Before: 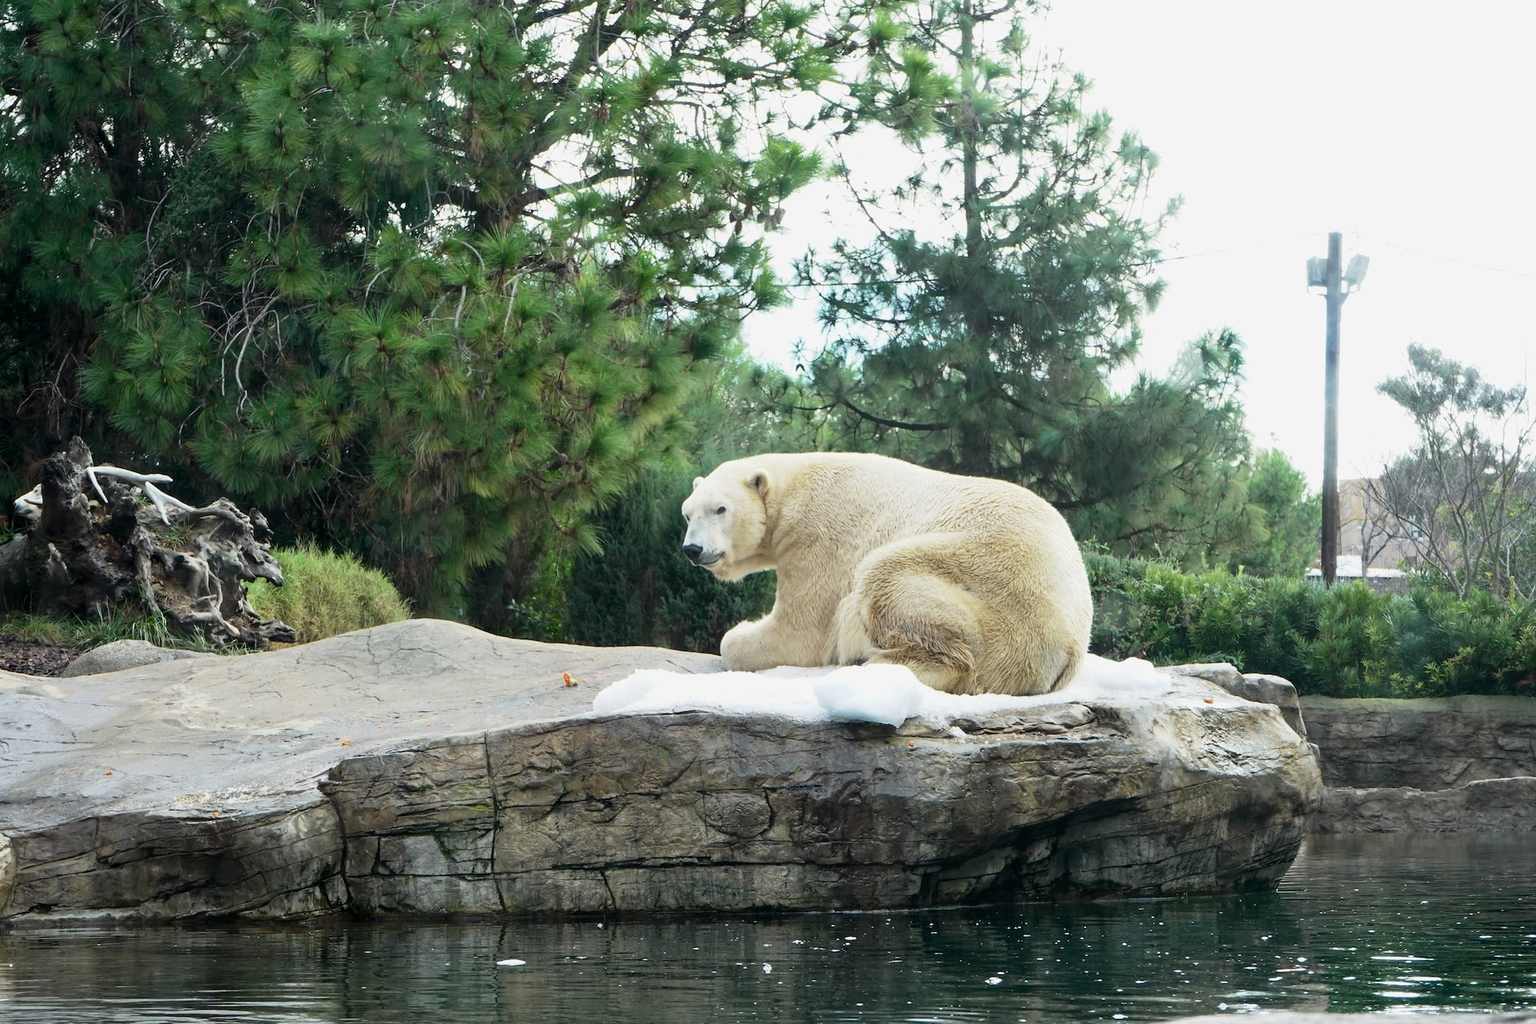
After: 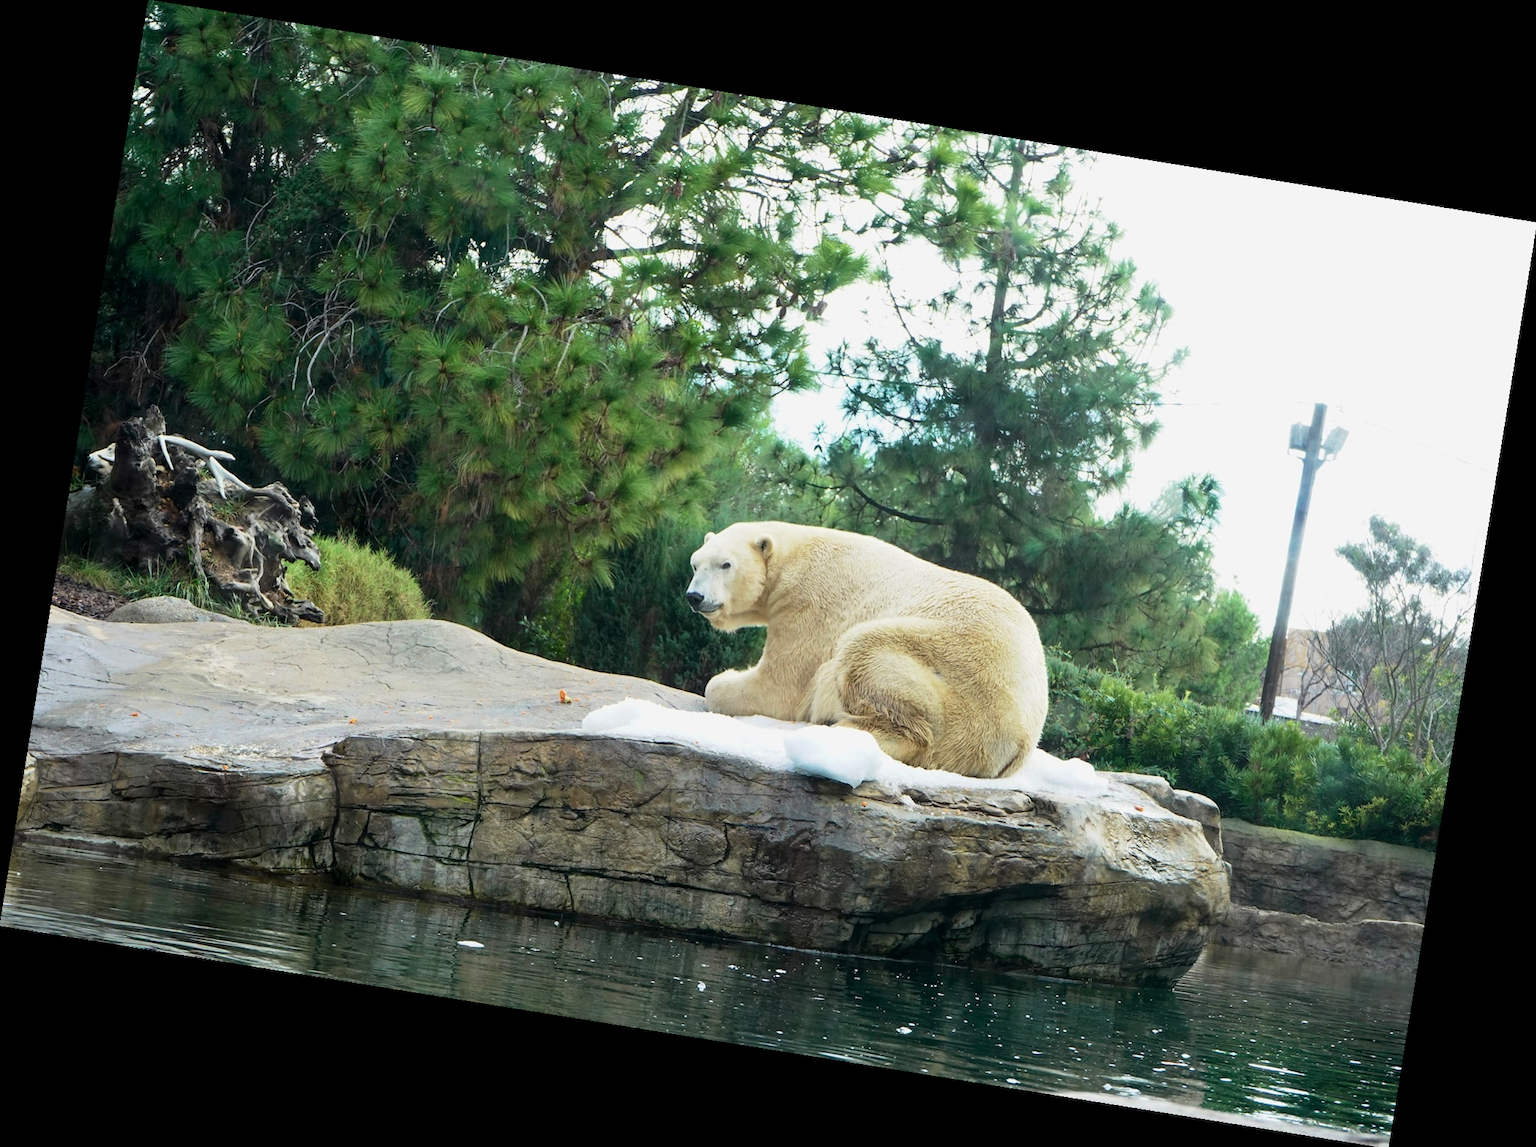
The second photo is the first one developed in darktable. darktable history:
rotate and perspective: rotation 9.12°, automatic cropping off
velvia: strength 27%
